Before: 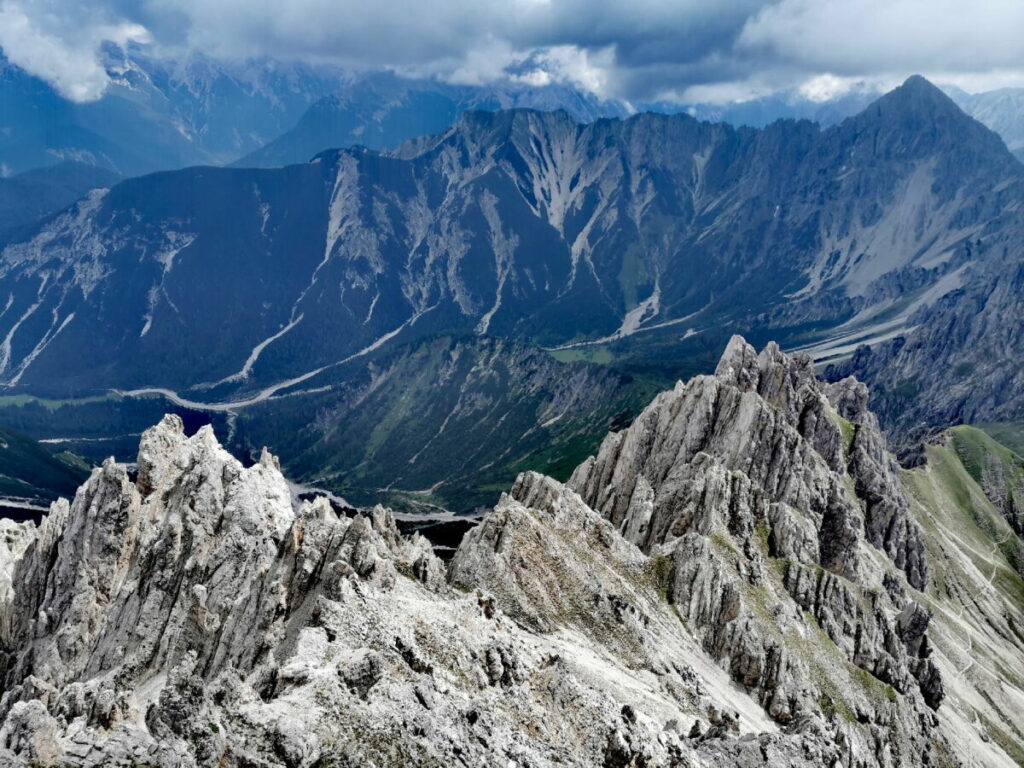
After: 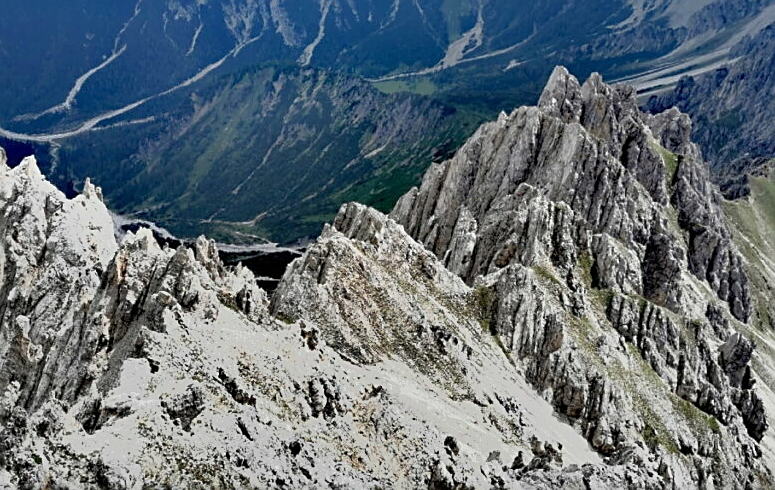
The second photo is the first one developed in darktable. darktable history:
tone equalizer: -7 EV -0.63 EV, -6 EV 1 EV, -5 EV -0.45 EV, -4 EV 0.43 EV, -3 EV 0.41 EV, -2 EV 0.15 EV, -1 EV -0.15 EV, +0 EV -0.39 EV, smoothing diameter 25%, edges refinement/feathering 10, preserve details guided filter
sharpen: on, module defaults
exposure: exposure -0.01 EV, compensate highlight preservation false
crop and rotate: left 17.299%, top 35.115%, right 7.015%, bottom 1.024%
